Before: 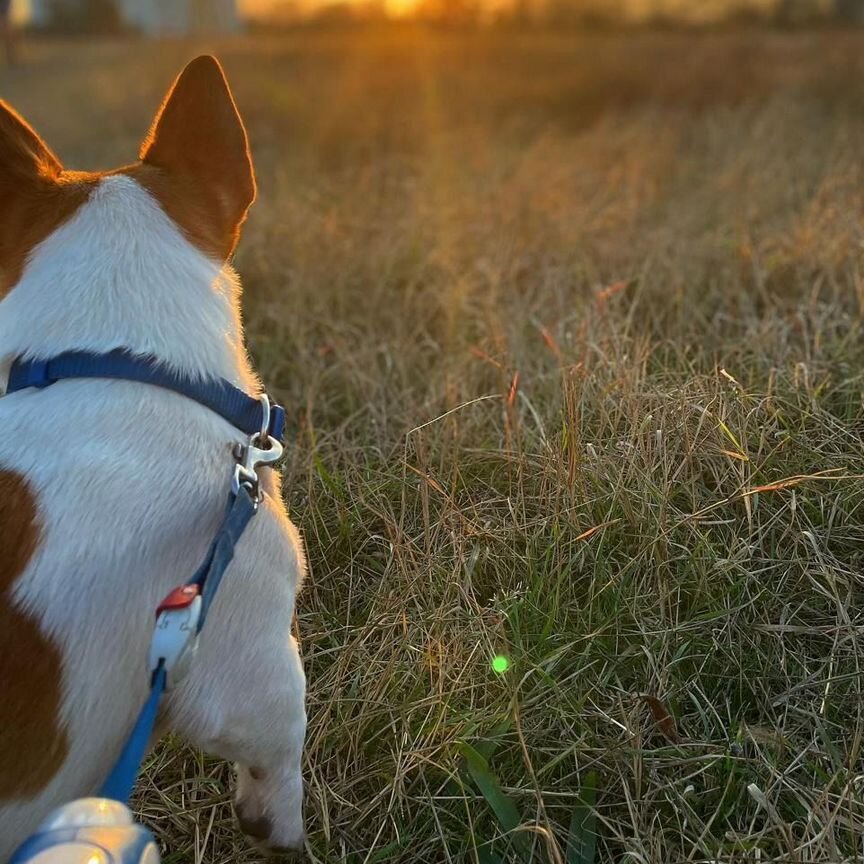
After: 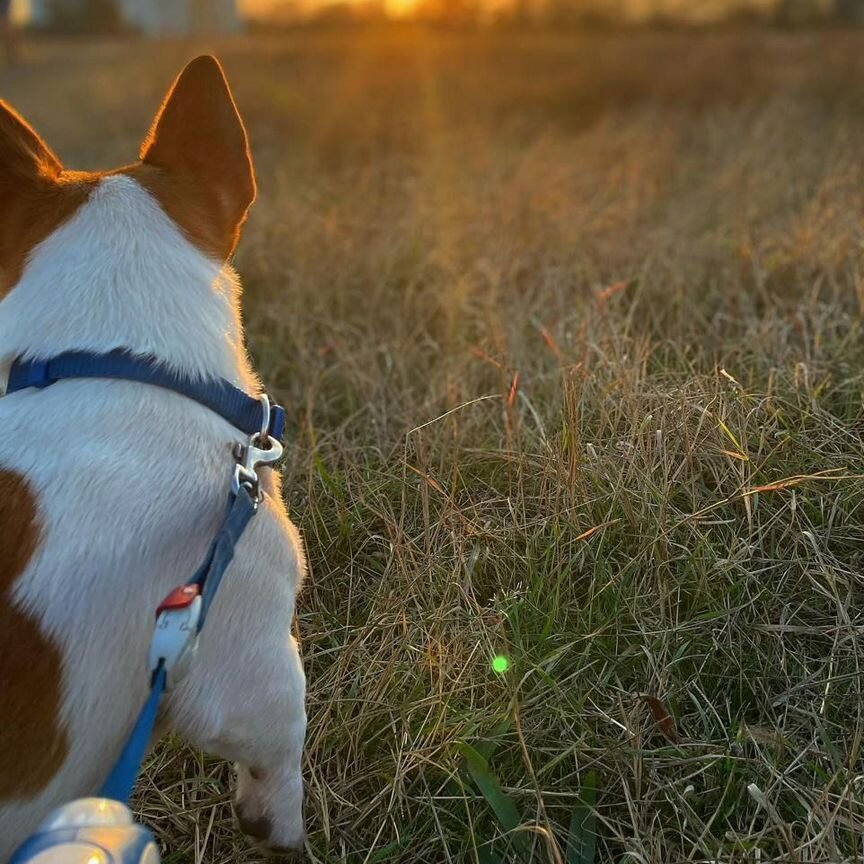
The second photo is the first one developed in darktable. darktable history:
base curve: curves: ch0 [(0, 0) (0.472, 0.455) (1, 1)]
